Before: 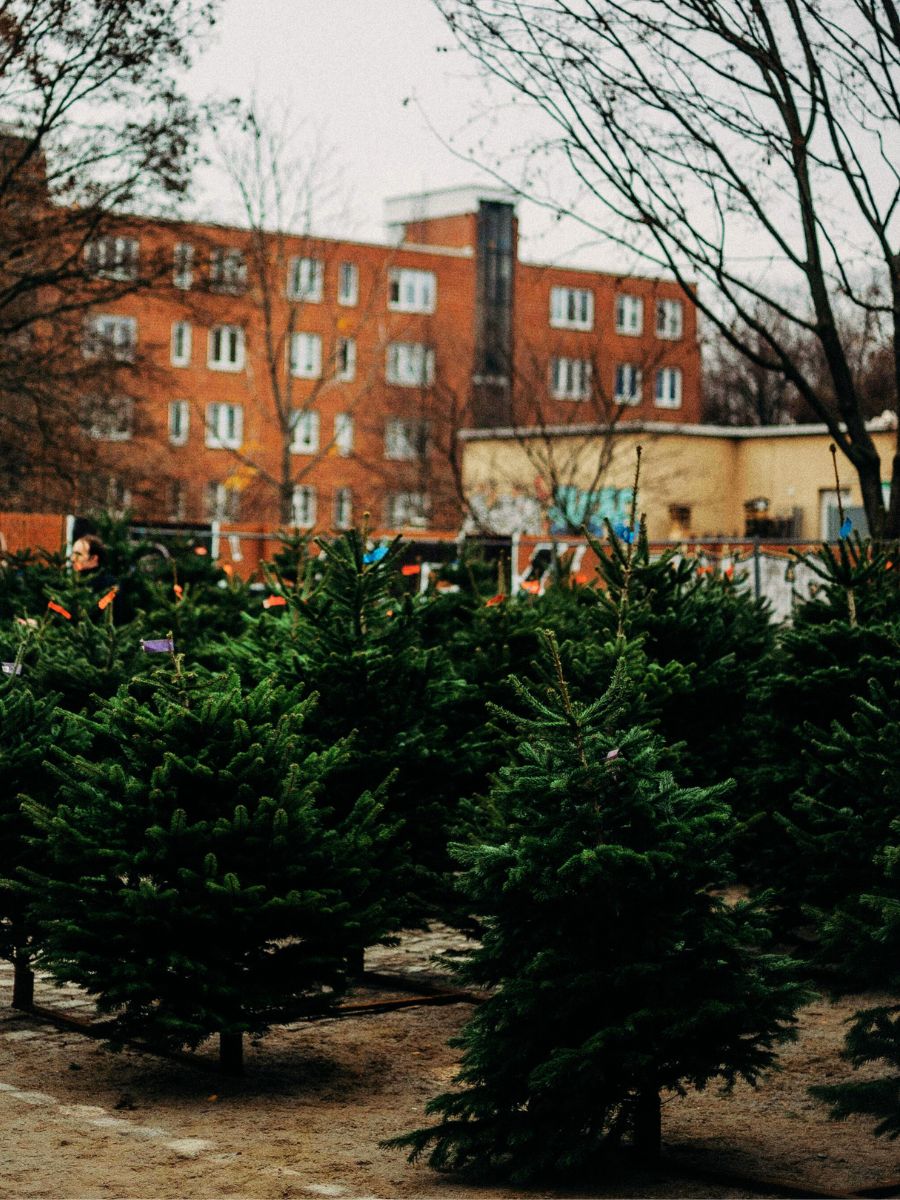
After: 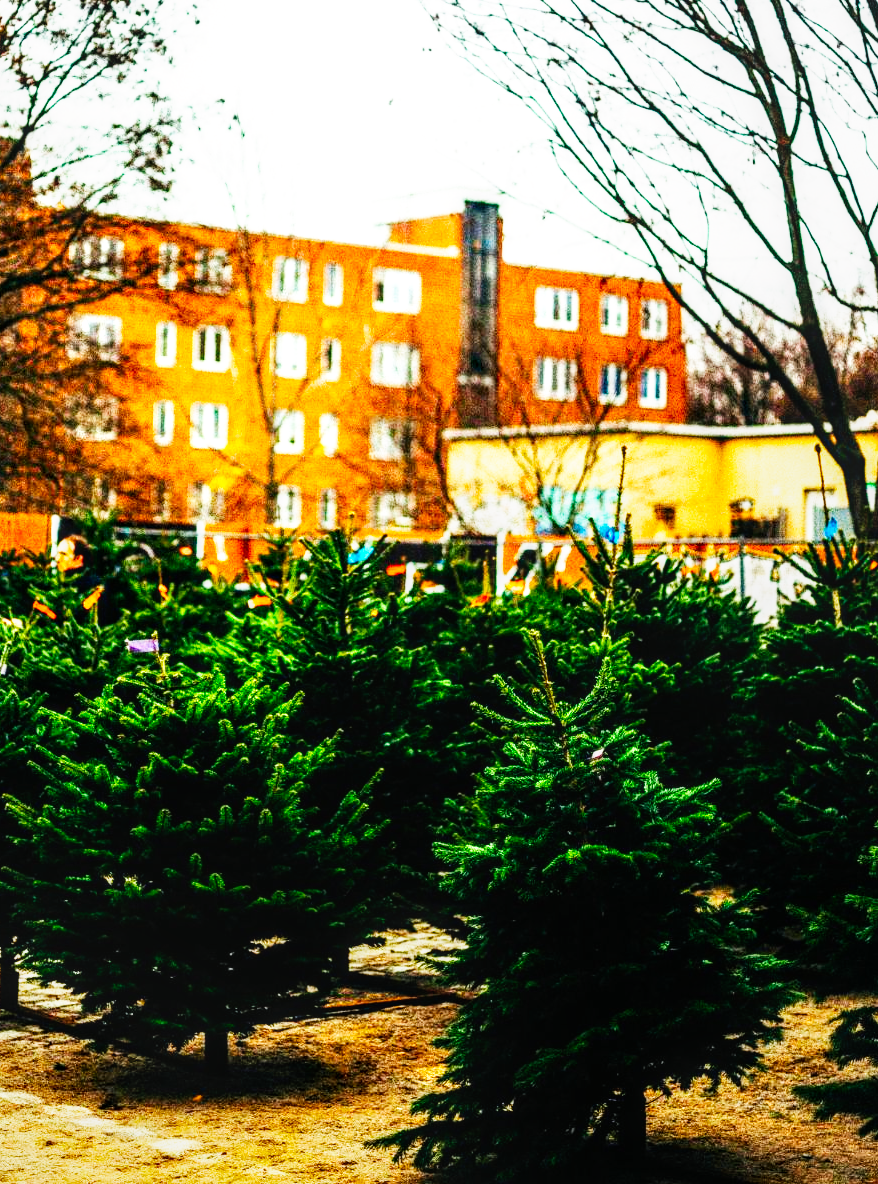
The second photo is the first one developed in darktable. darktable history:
tone curve: curves: ch0 [(0, 0) (0.08, 0.069) (0.4, 0.391) (0.6, 0.609) (0.92, 0.93) (1, 1)], color space Lab, independent channels, preserve colors none
crop and rotate: left 1.774%, right 0.633%, bottom 1.28%
white balance: red 1, blue 1
color balance rgb: linear chroma grading › global chroma 15%, perceptual saturation grading › global saturation 30%
base curve: curves: ch0 [(0, 0) (0.007, 0.004) (0.027, 0.03) (0.046, 0.07) (0.207, 0.54) (0.442, 0.872) (0.673, 0.972) (1, 1)], preserve colors none
local contrast: on, module defaults
exposure: black level correction 0, exposure 0.7 EV, compensate exposure bias true, compensate highlight preservation false
